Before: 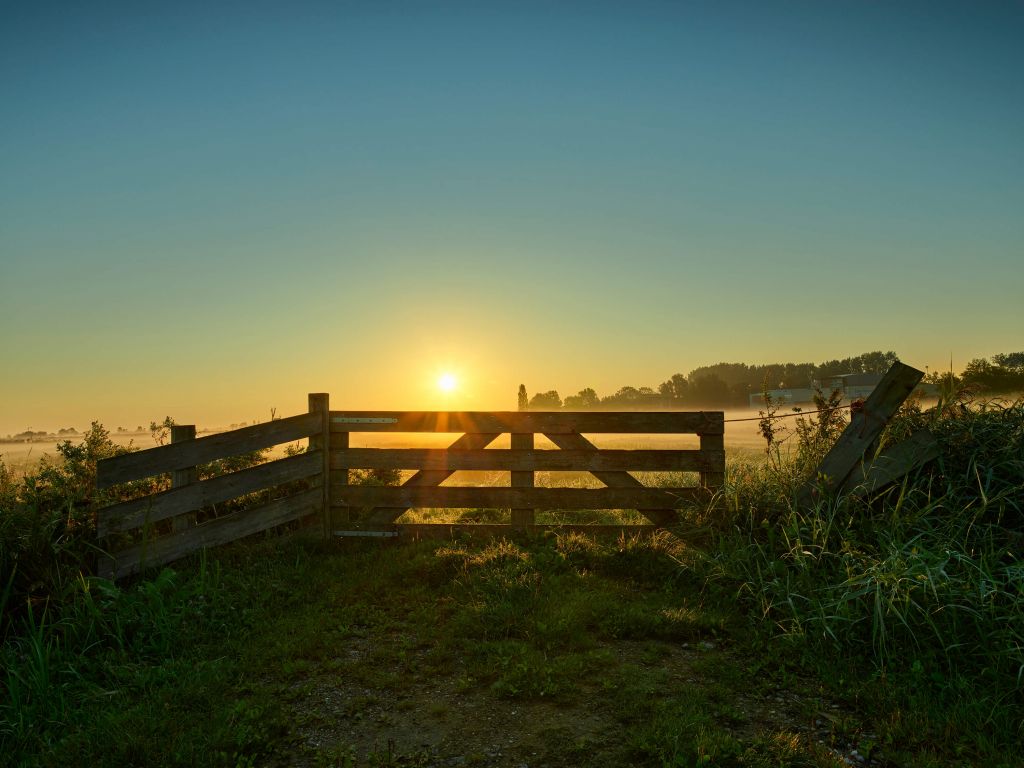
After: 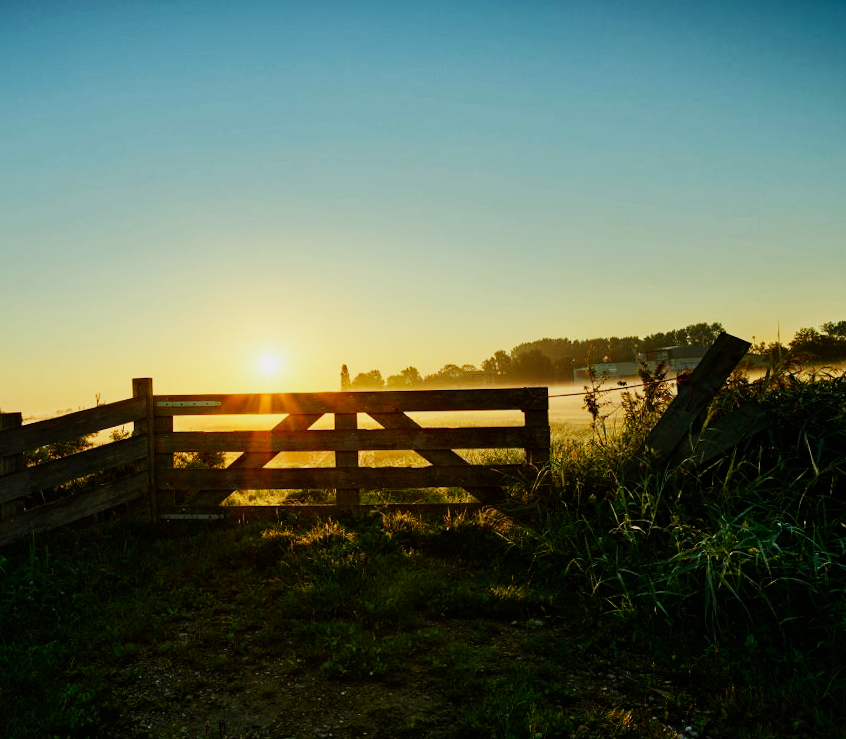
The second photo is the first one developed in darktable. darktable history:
crop: left 16.145%
rotate and perspective: rotation -1.32°, lens shift (horizontal) -0.031, crop left 0.015, crop right 0.985, crop top 0.047, crop bottom 0.982
sigmoid: contrast 1.8, skew -0.2, preserve hue 0%, red attenuation 0.1, red rotation 0.035, green attenuation 0.1, green rotation -0.017, blue attenuation 0.15, blue rotation -0.052, base primaries Rec2020
exposure: exposure 0.507 EV, compensate highlight preservation false
